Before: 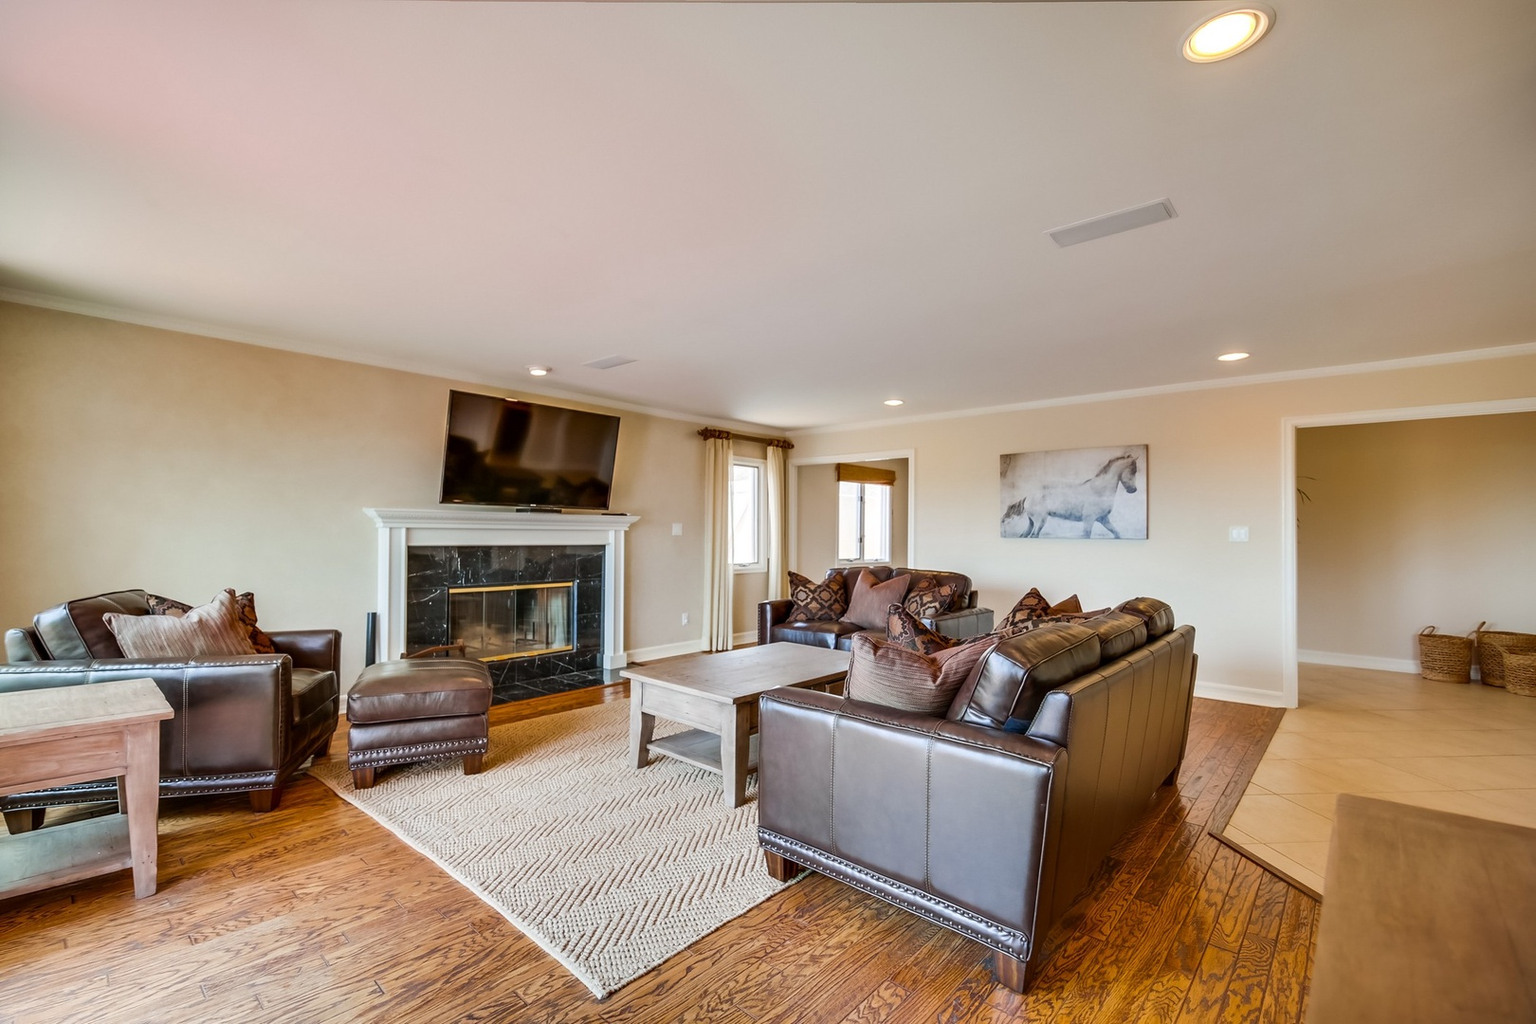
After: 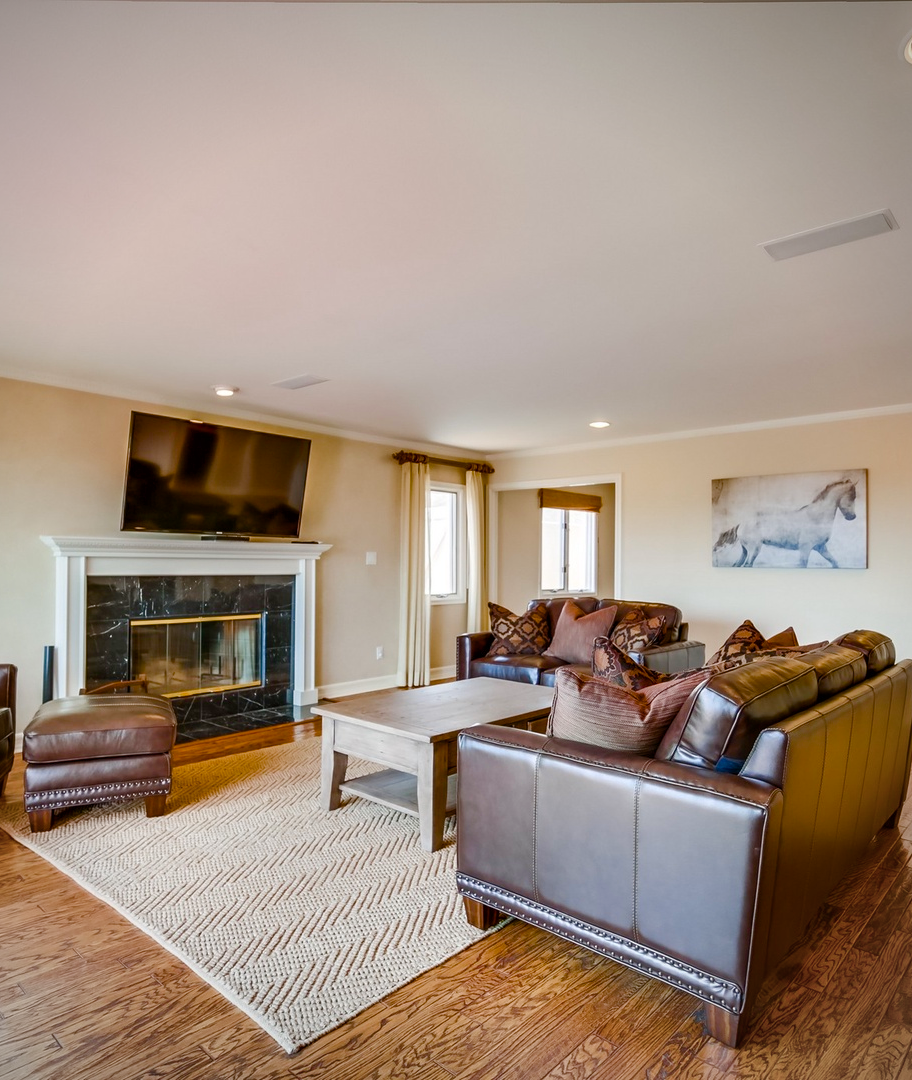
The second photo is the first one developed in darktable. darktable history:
crop: left 21.23%, right 22.421%
vignetting: fall-off radius 61.18%, center (-0.016, 0)
color balance rgb: perceptual saturation grading › global saturation 20%, perceptual saturation grading › highlights -49.359%, perceptual saturation grading › shadows 24.622%, global vibrance 42.375%
